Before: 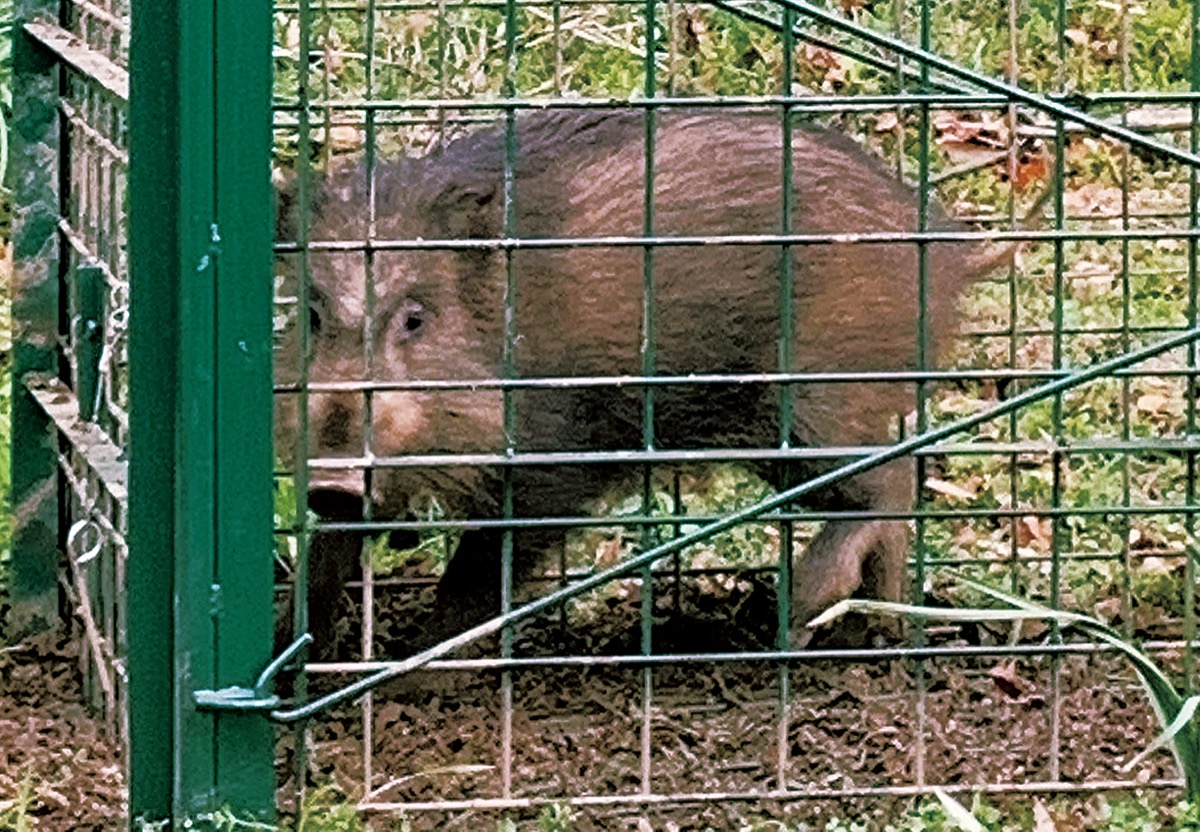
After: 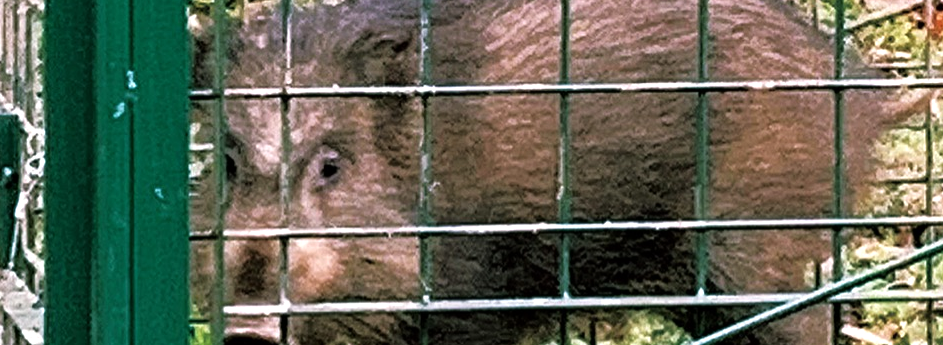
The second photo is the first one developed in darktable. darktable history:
tone equalizer: -8 EV -0.417 EV, -7 EV -0.389 EV, -6 EV -0.333 EV, -5 EV -0.222 EV, -3 EV 0.222 EV, -2 EV 0.333 EV, -1 EV 0.389 EV, +0 EV 0.417 EV, edges refinement/feathering 500, mask exposure compensation -1.25 EV, preserve details no
crop: left 7.036%, top 18.398%, right 14.379%, bottom 40.043%
